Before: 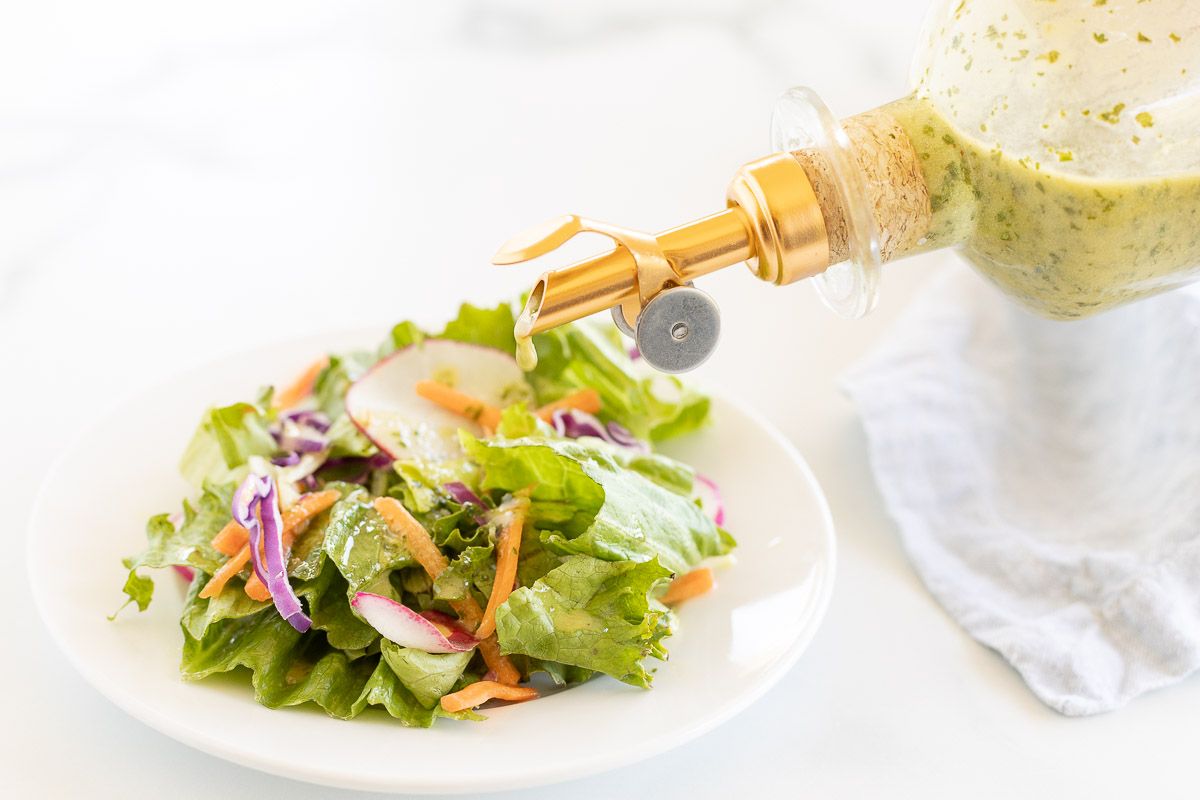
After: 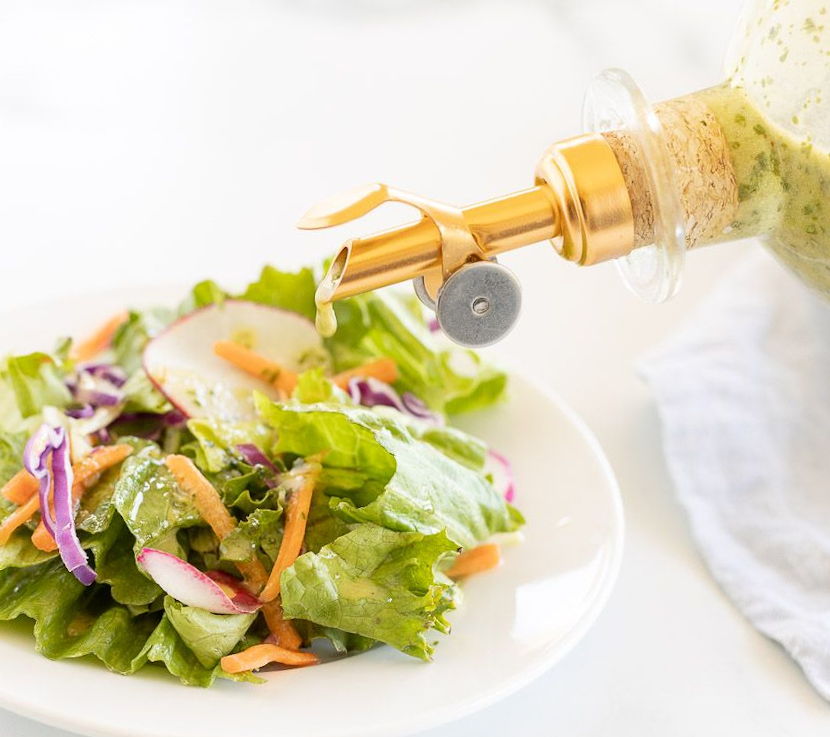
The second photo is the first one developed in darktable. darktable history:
crop and rotate: angle -3.25°, left 14.18%, top 0.021%, right 10.818%, bottom 0.064%
